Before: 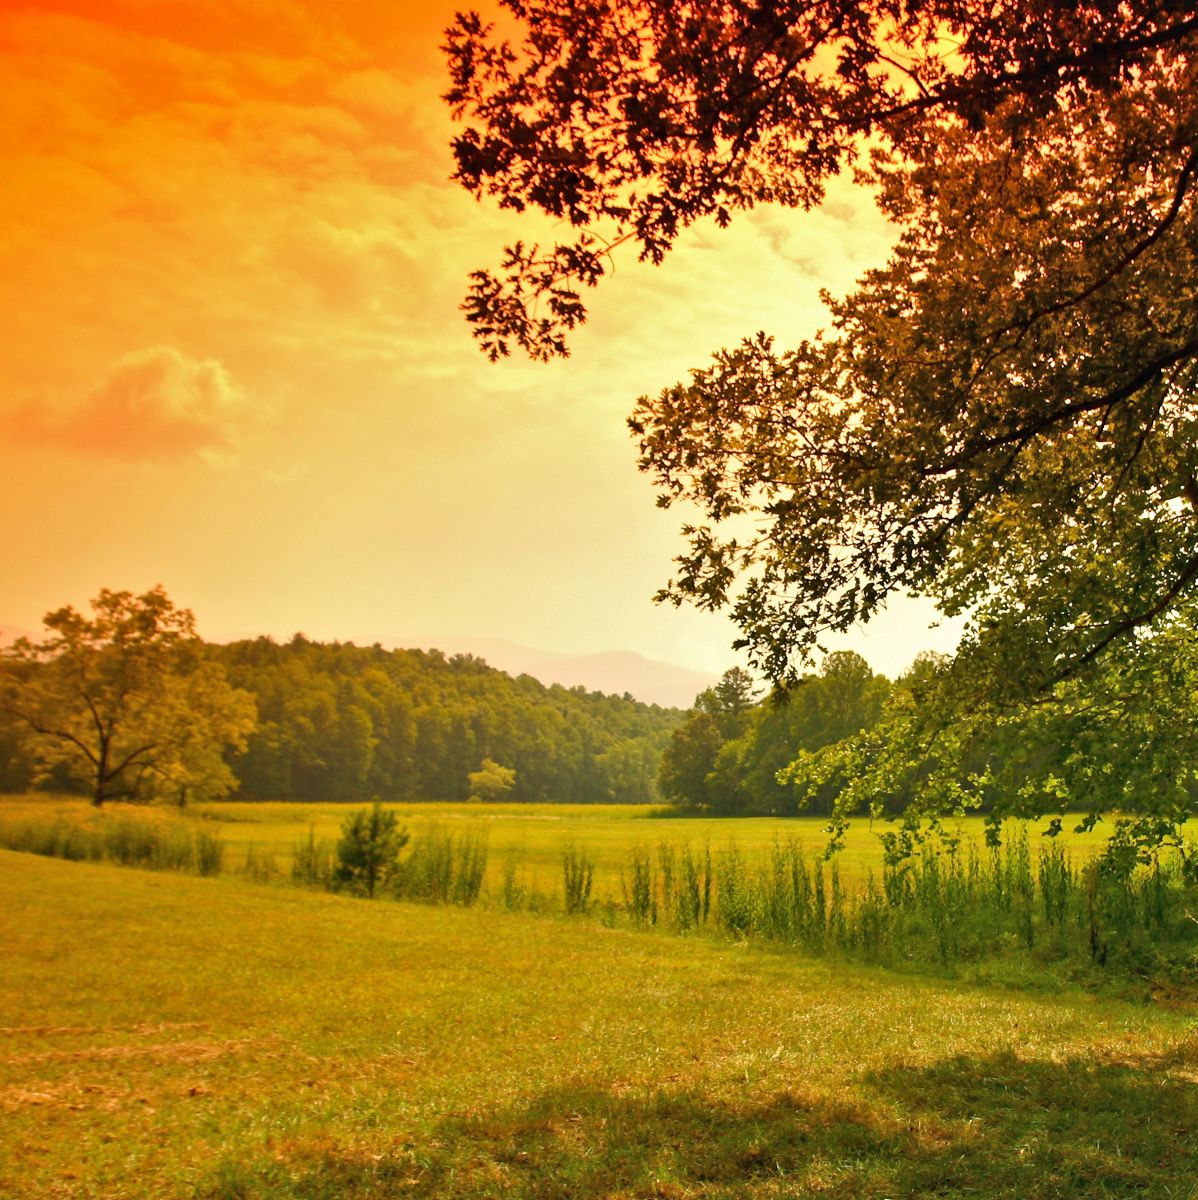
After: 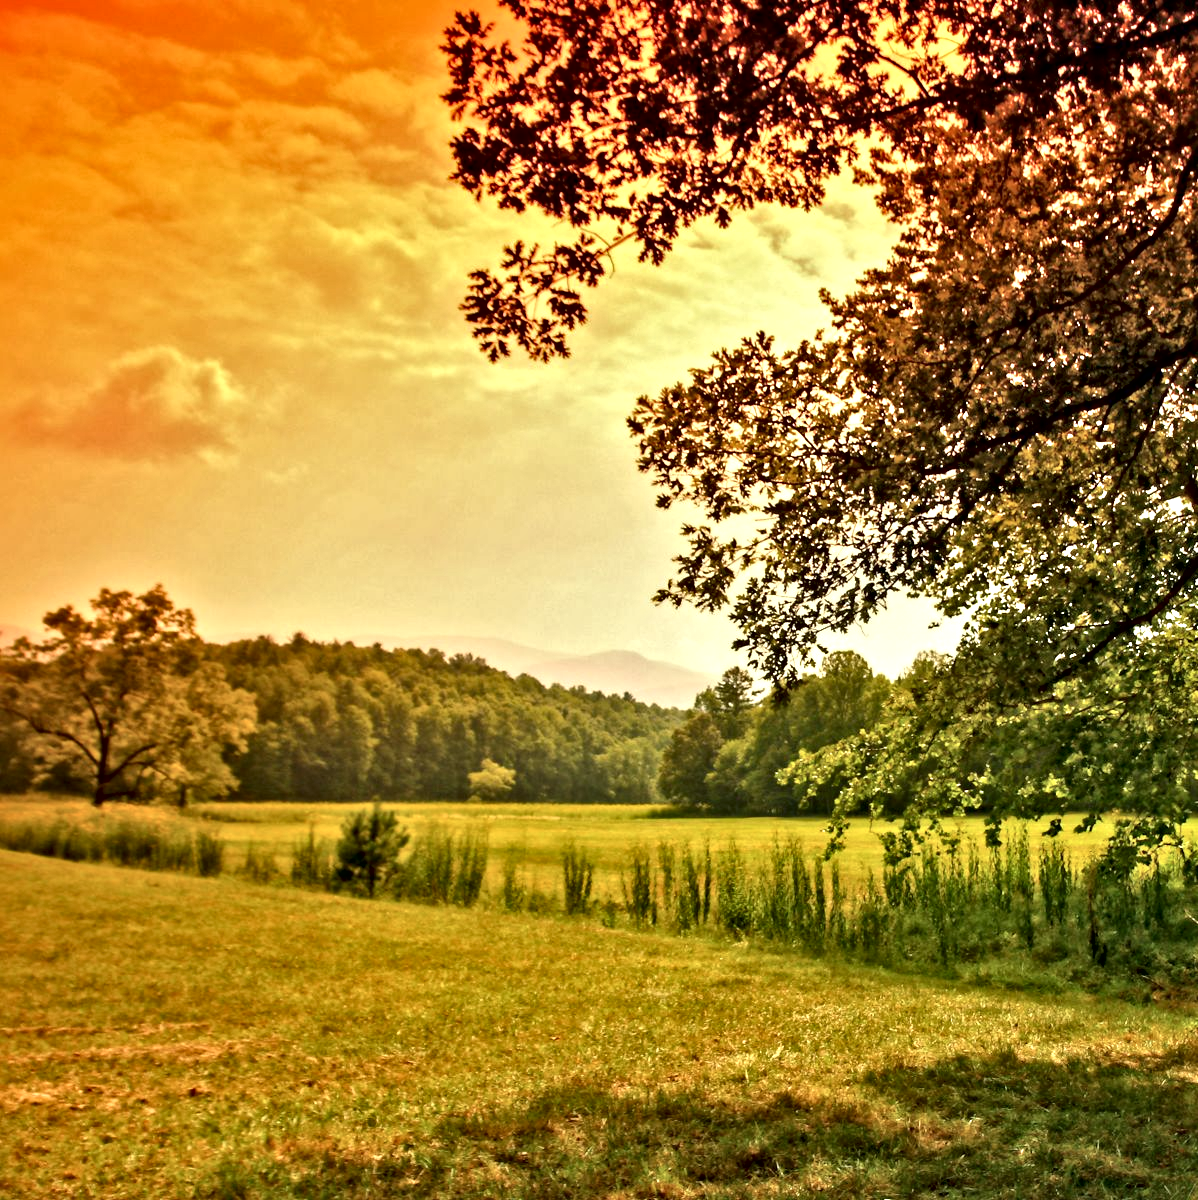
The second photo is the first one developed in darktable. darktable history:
local contrast: mode bilateral grid, contrast 20, coarseness 20, detail 150%, midtone range 0.2
contrast equalizer: y [[0.511, 0.558, 0.631, 0.632, 0.559, 0.512], [0.5 ×6], [0.5 ×6], [0 ×6], [0 ×6]] | blend: blend mode average, opacity 100%; mask: uniform (no mask)
